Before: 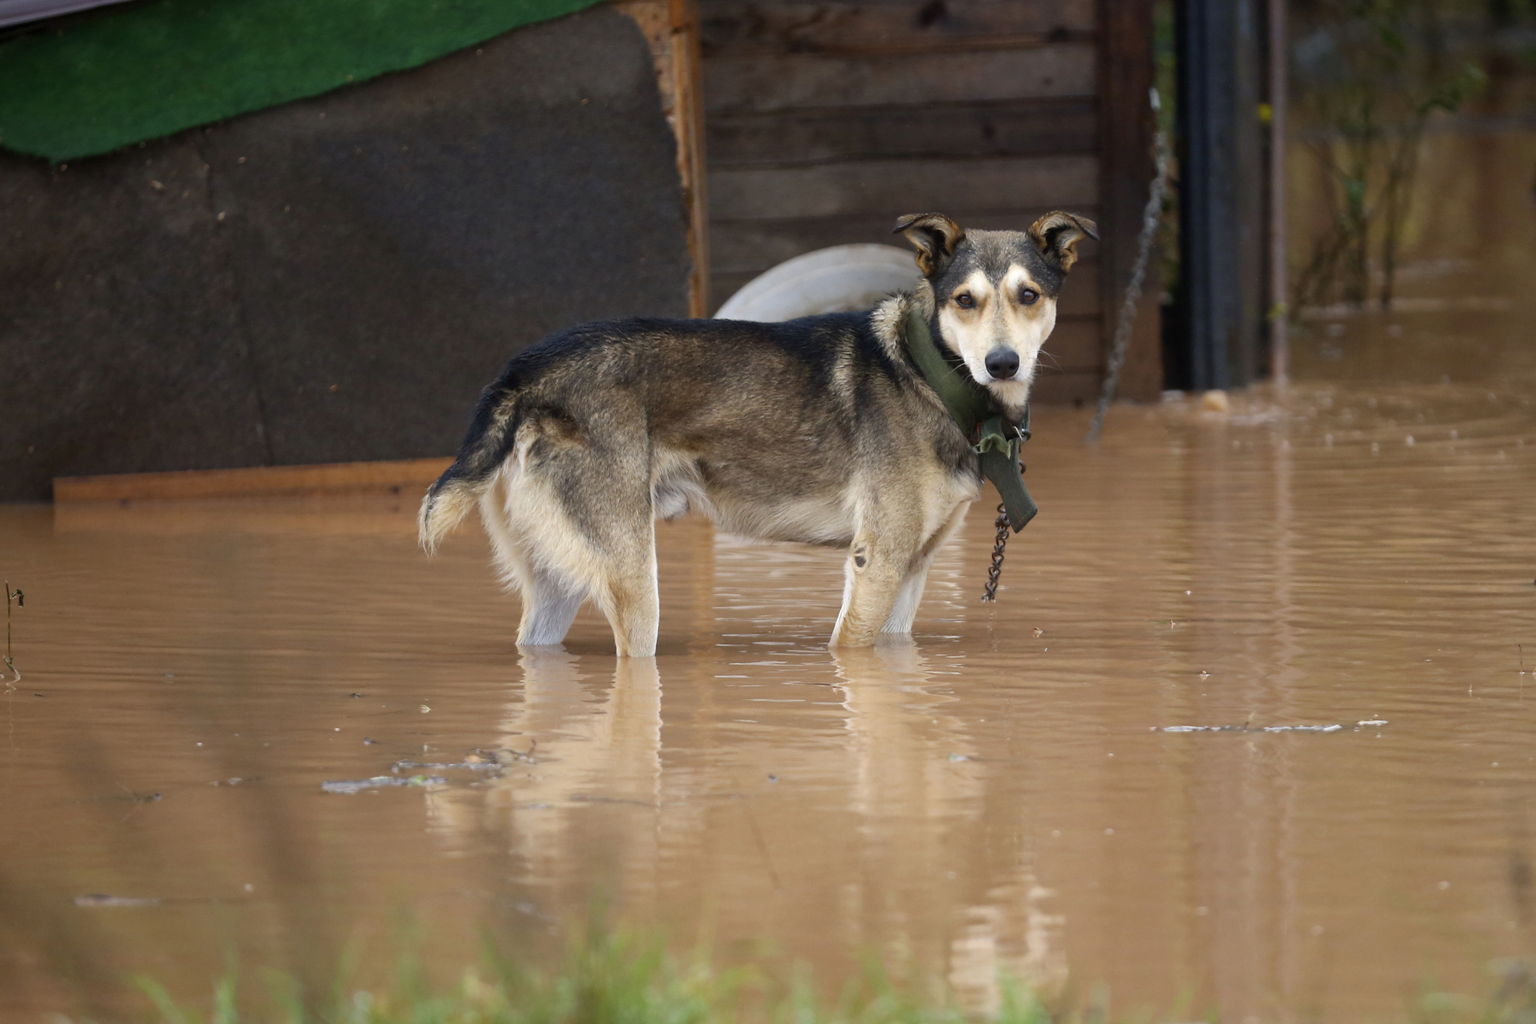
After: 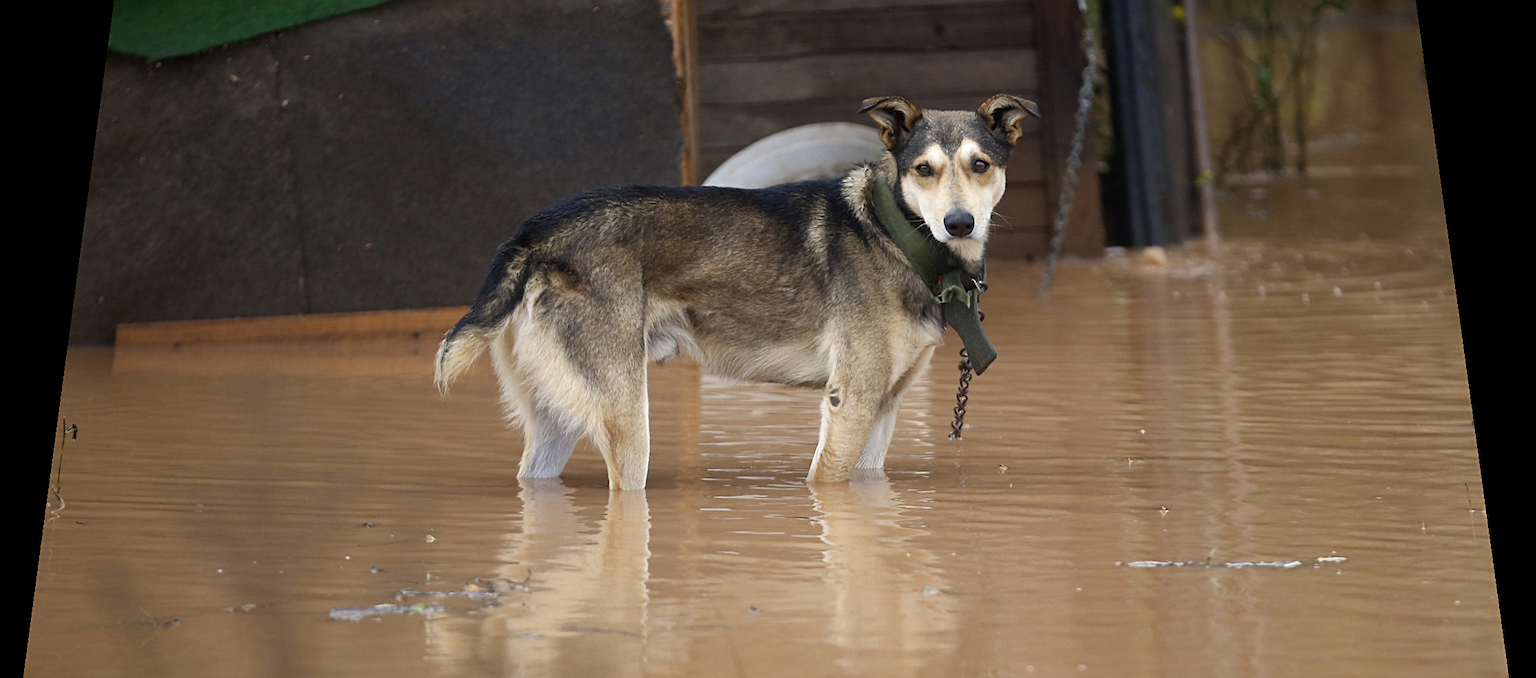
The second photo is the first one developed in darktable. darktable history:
crop and rotate: top 8.293%, bottom 20.996%
sharpen: radius 2.167, amount 0.381, threshold 0
rotate and perspective: rotation 0.128°, lens shift (vertical) -0.181, lens shift (horizontal) -0.044, shear 0.001, automatic cropping off
